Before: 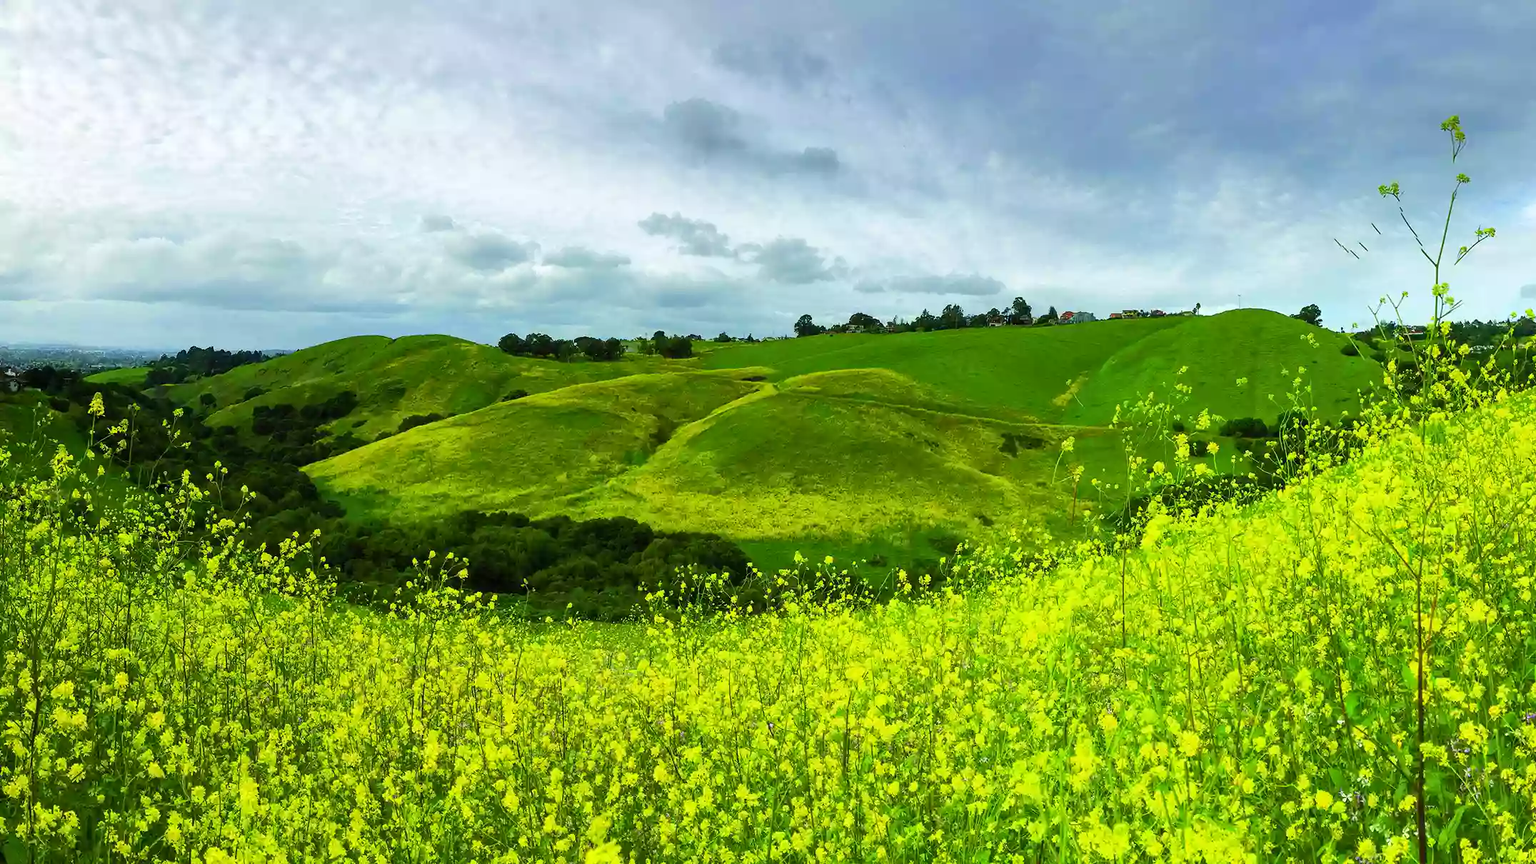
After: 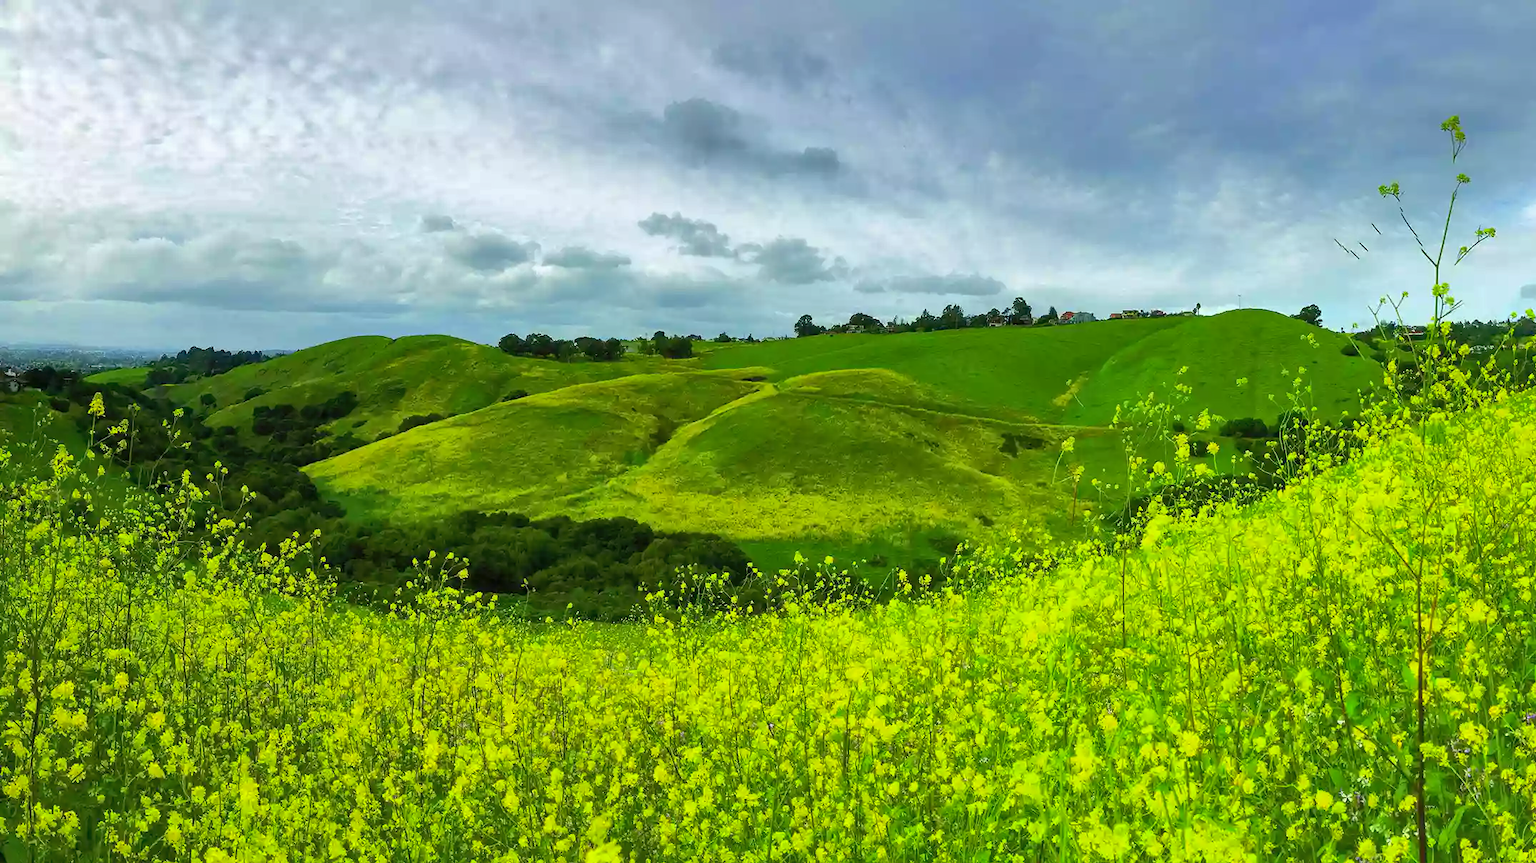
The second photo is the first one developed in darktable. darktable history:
crop: bottom 0.055%
shadows and highlights: on, module defaults
